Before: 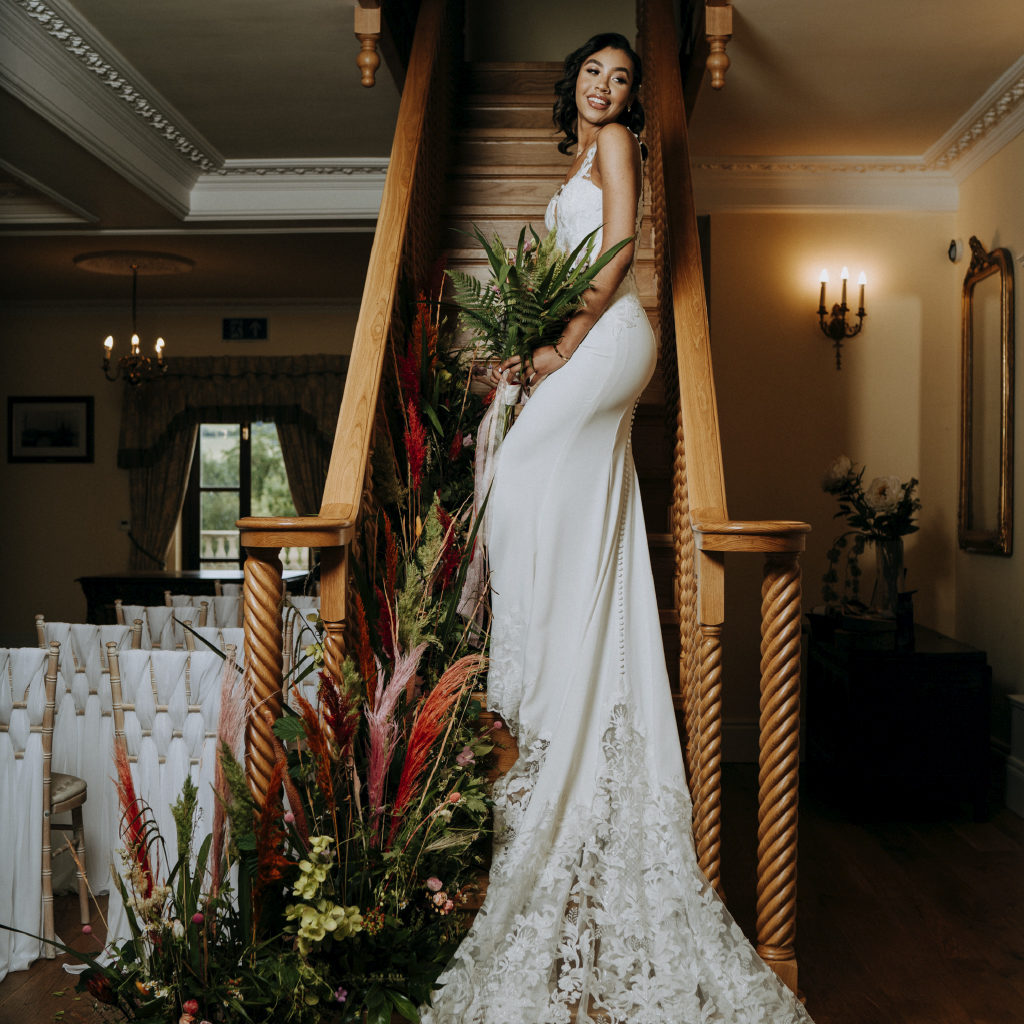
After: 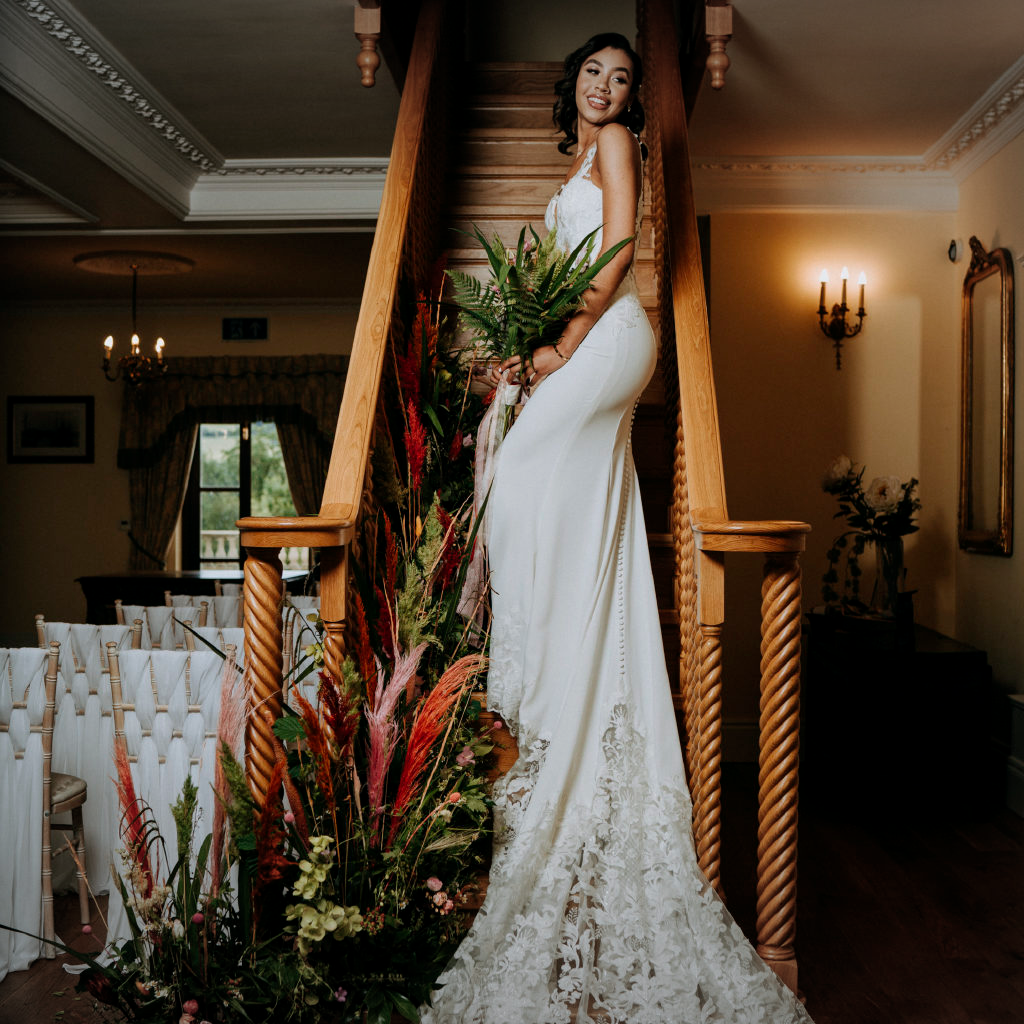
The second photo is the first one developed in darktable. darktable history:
vignetting: fall-off start 97.49%, fall-off radius 100.96%, width/height ratio 1.37
